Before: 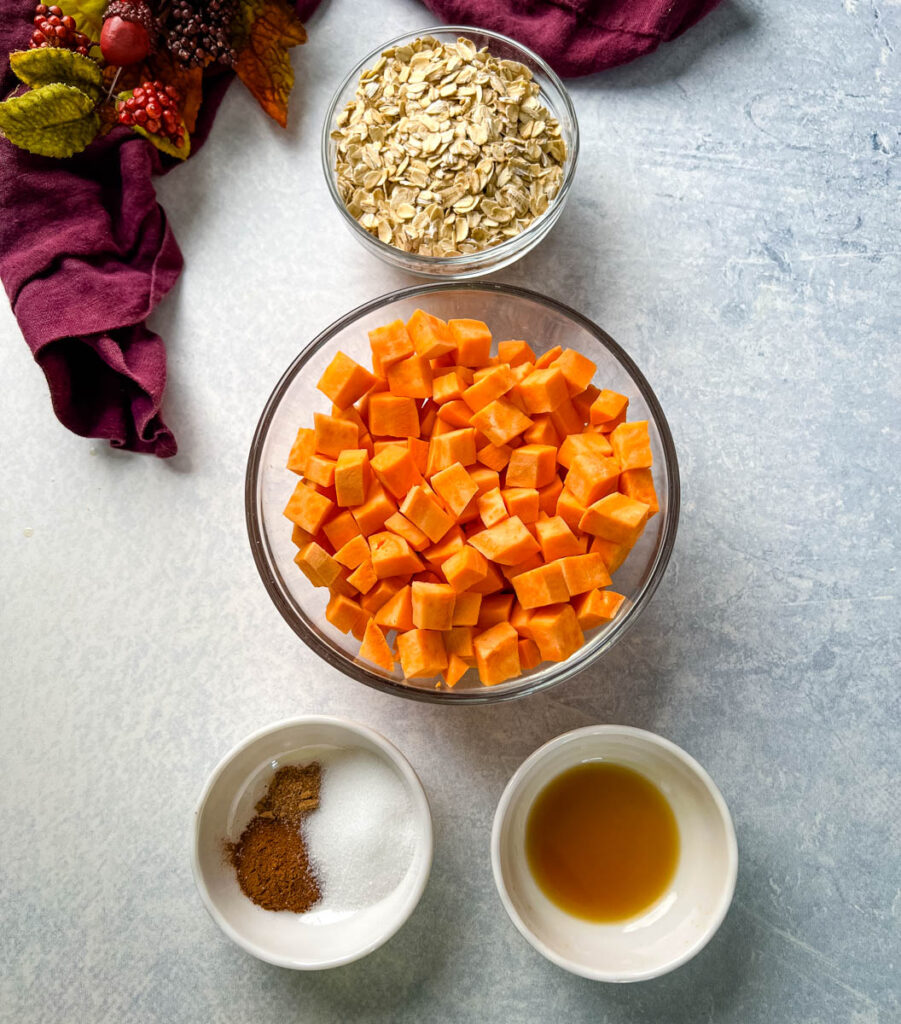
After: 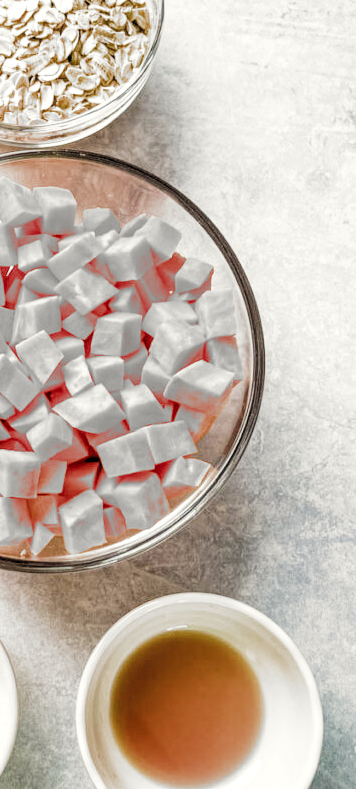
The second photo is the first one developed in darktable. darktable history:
crop: left 46.156%, top 12.925%, right 14.229%, bottom 10.014%
filmic rgb: black relative exposure -5.03 EV, white relative exposure 3.96 EV, hardness 2.9, contrast 1.297, highlights saturation mix -30.84%, add noise in highlights 0, color science v3 (2019), use custom middle-gray values true, contrast in highlights soft
color correction: highlights b* 3.01
exposure: black level correction 0, exposure 1.001 EV, compensate highlight preservation false
local contrast: on, module defaults
